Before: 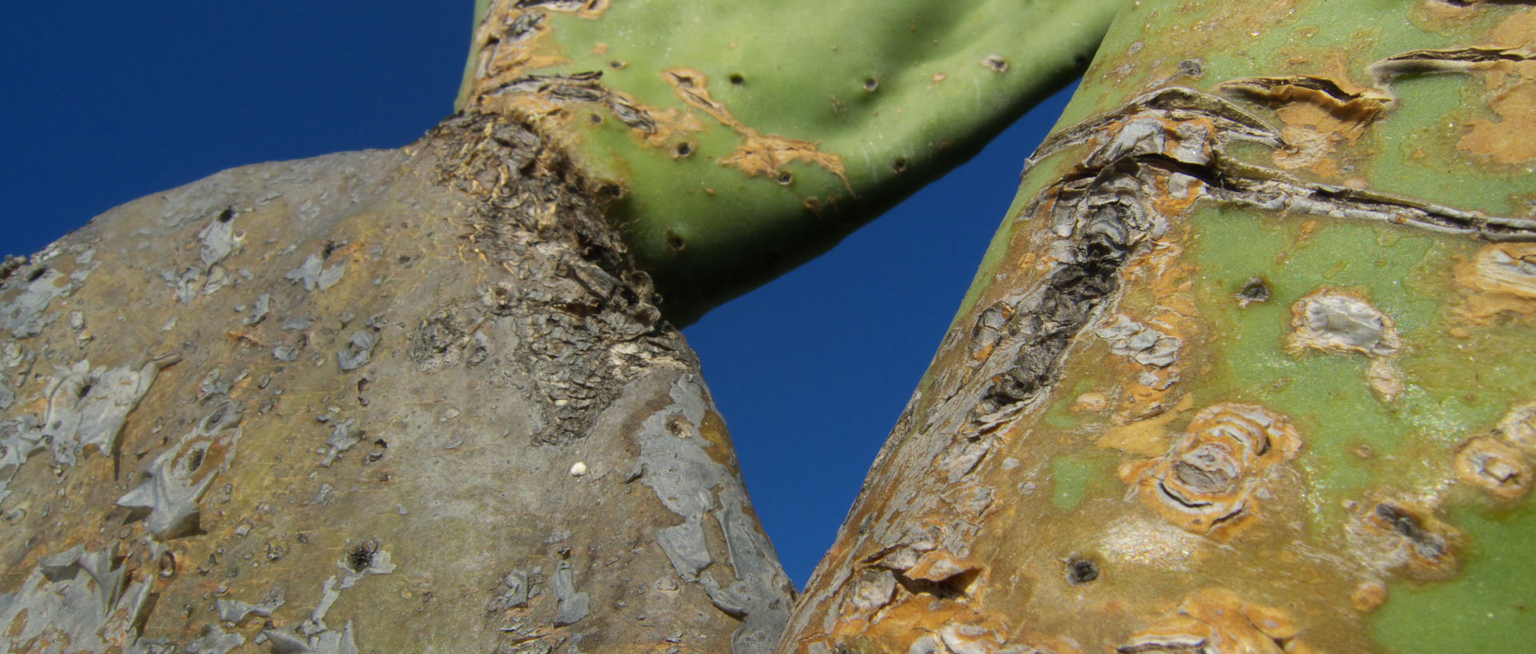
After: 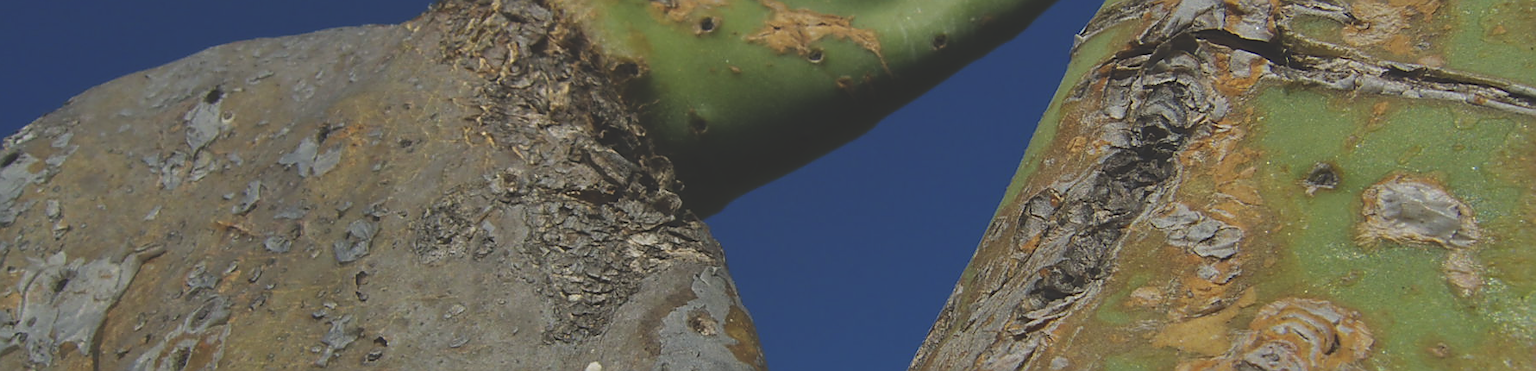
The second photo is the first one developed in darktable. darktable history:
tone equalizer: -8 EV 0 EV, -7 EV 0.003 EV, -6 EV -0.002 EV, -5 EV -0.014 EV, -4 EV -0.059 EV, -3 EV -0.218 EV, -2 EV -0.239 EV, -1 EV 0.097 EV, +0 EV 0.29 EV, smoothing diameter 2.07%, edges refinement/feathering 23.38, mask exposure compensation -1.57 EV, filter diffusion 5
exposure: black level correction -0.037, exposure -0.496 EV, compensate highlight preservation false
crop: left 1.834%, top 19.348%, right 5.378%, bottom 27.849%
sharpen: radius 1.429, amount 1.26, threshold 0.755
